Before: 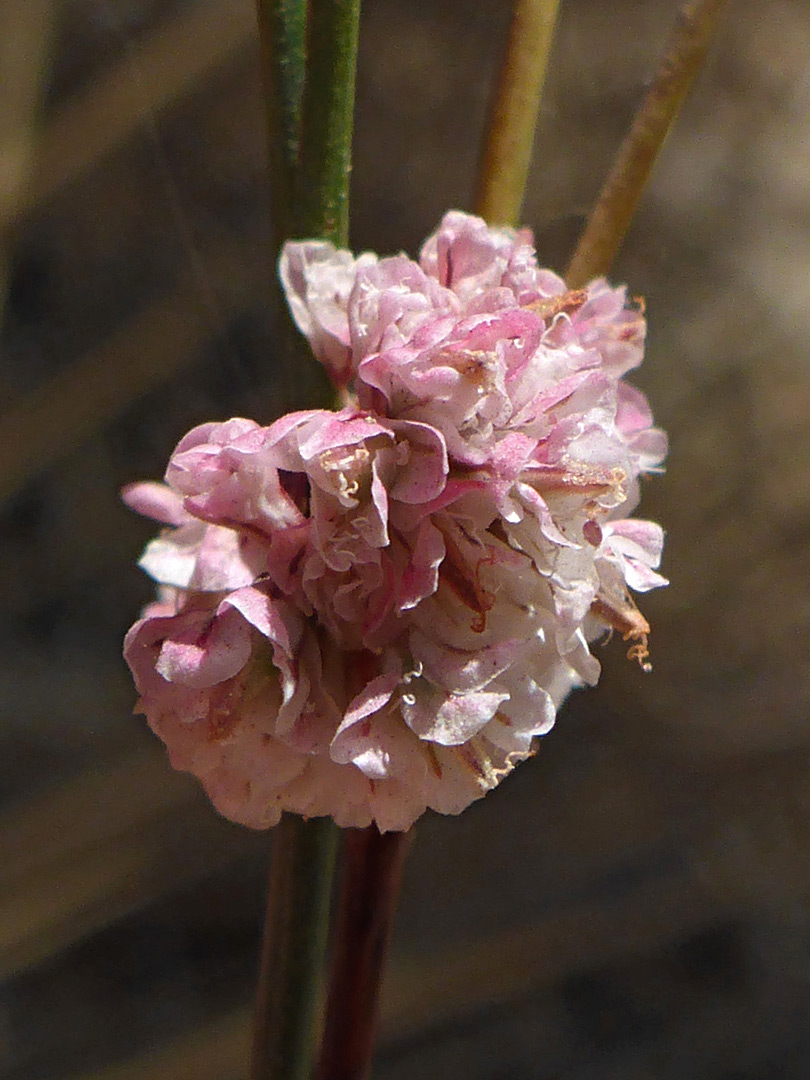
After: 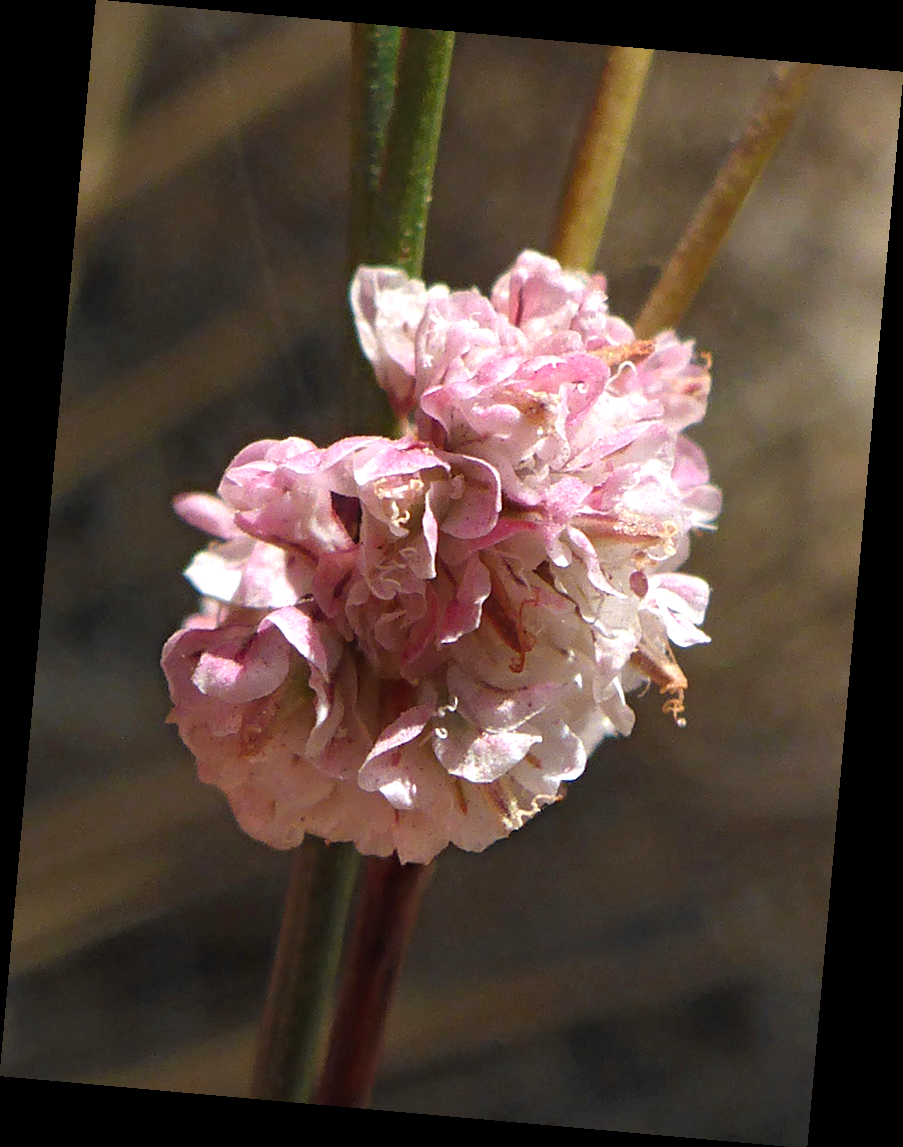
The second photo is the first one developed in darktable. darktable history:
rotate and perspective: rotation 5.12°, automatic cropping off
exposure: exposure 0.496 EV, compensate highlight preservation false
